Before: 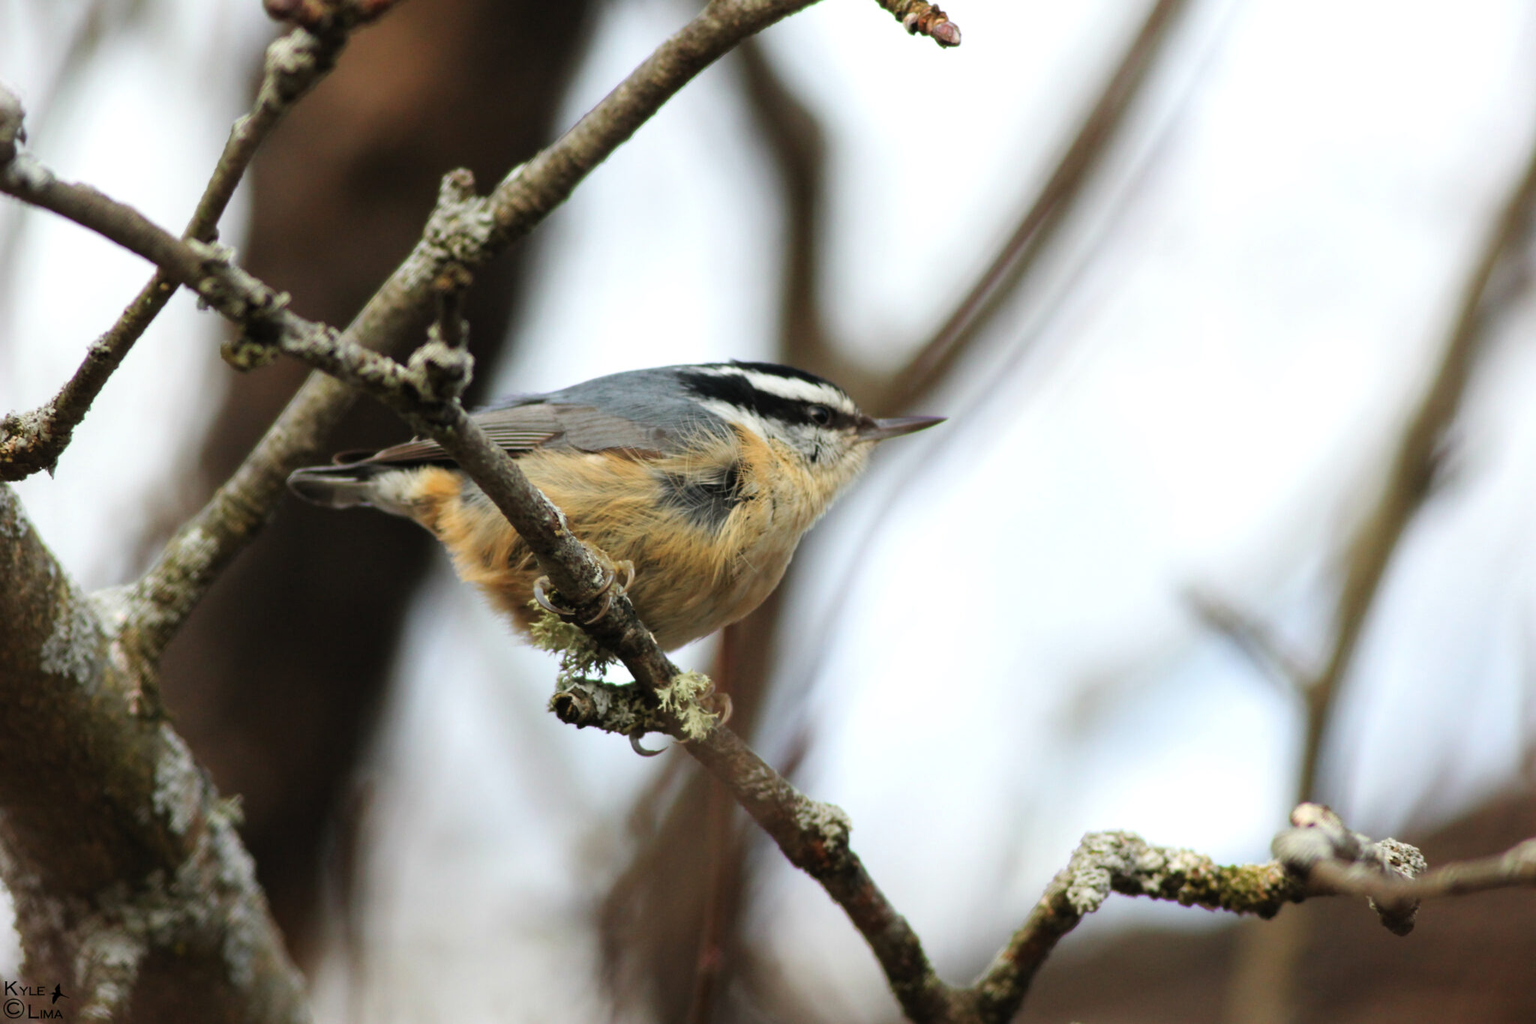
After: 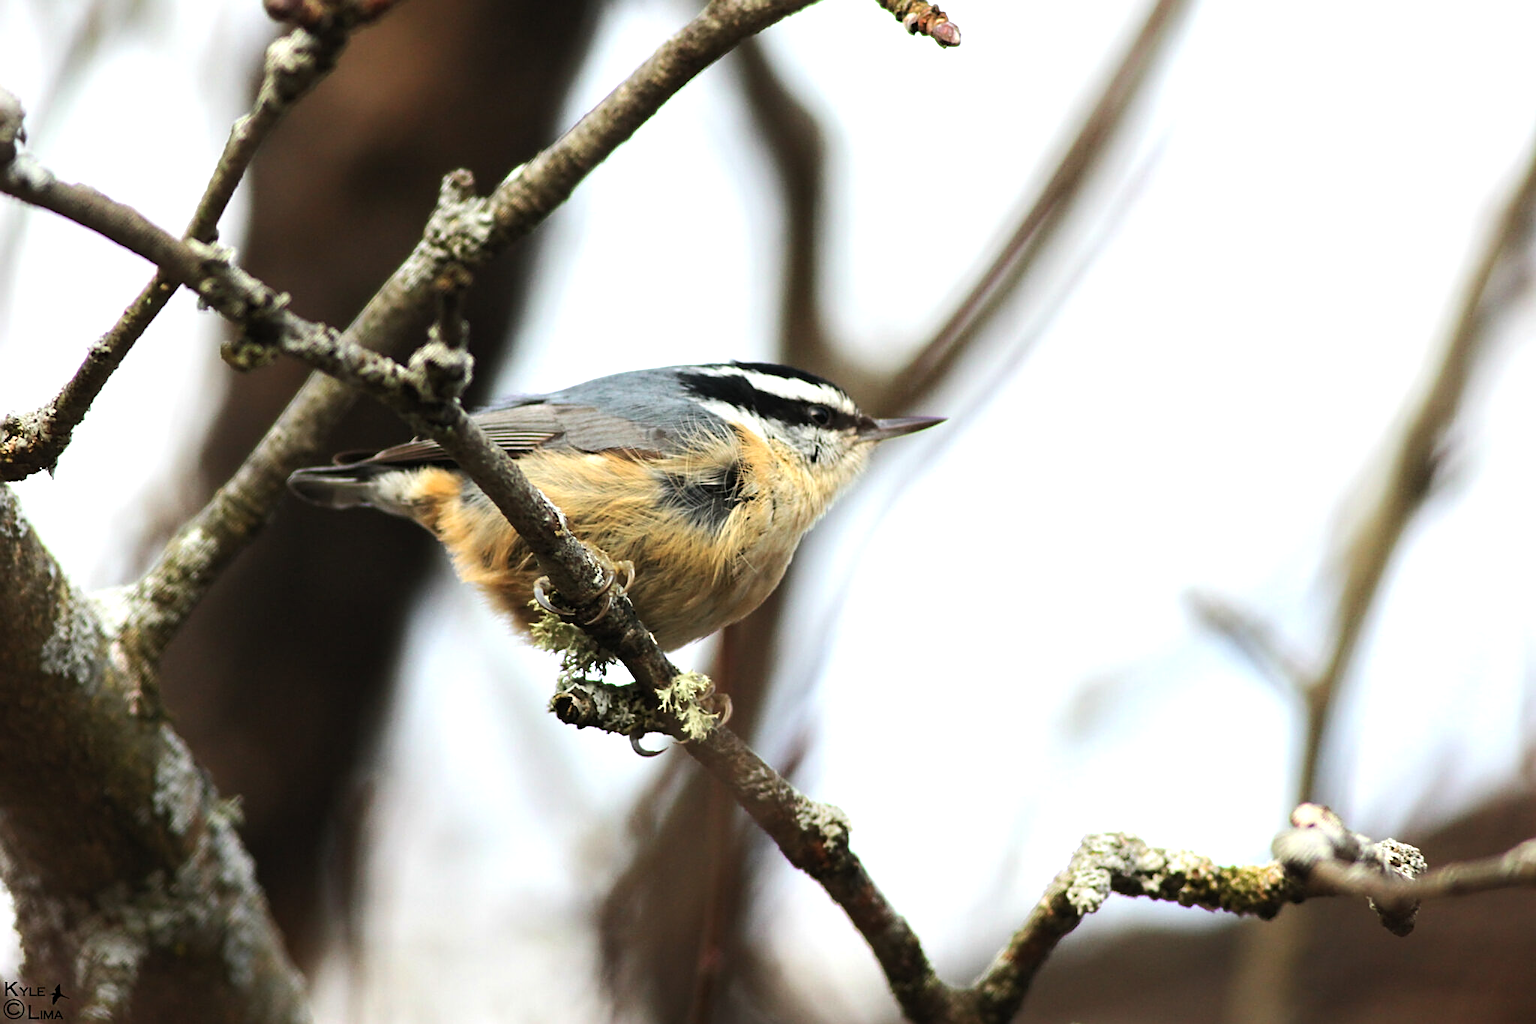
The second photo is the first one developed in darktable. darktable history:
sharpen: amount 0.55
tone equalizer: -8 EV 0.001 EV, -7 EV -0.002 EV, -6 EV 0.002 EV, -5 EV -0.03 EV, -4 EV -0.116 EV, -3 EV -0.169 EV, -2 EV 0.24 EV, -1 EV 0.702 EV, +0 EV 0.493 EV
